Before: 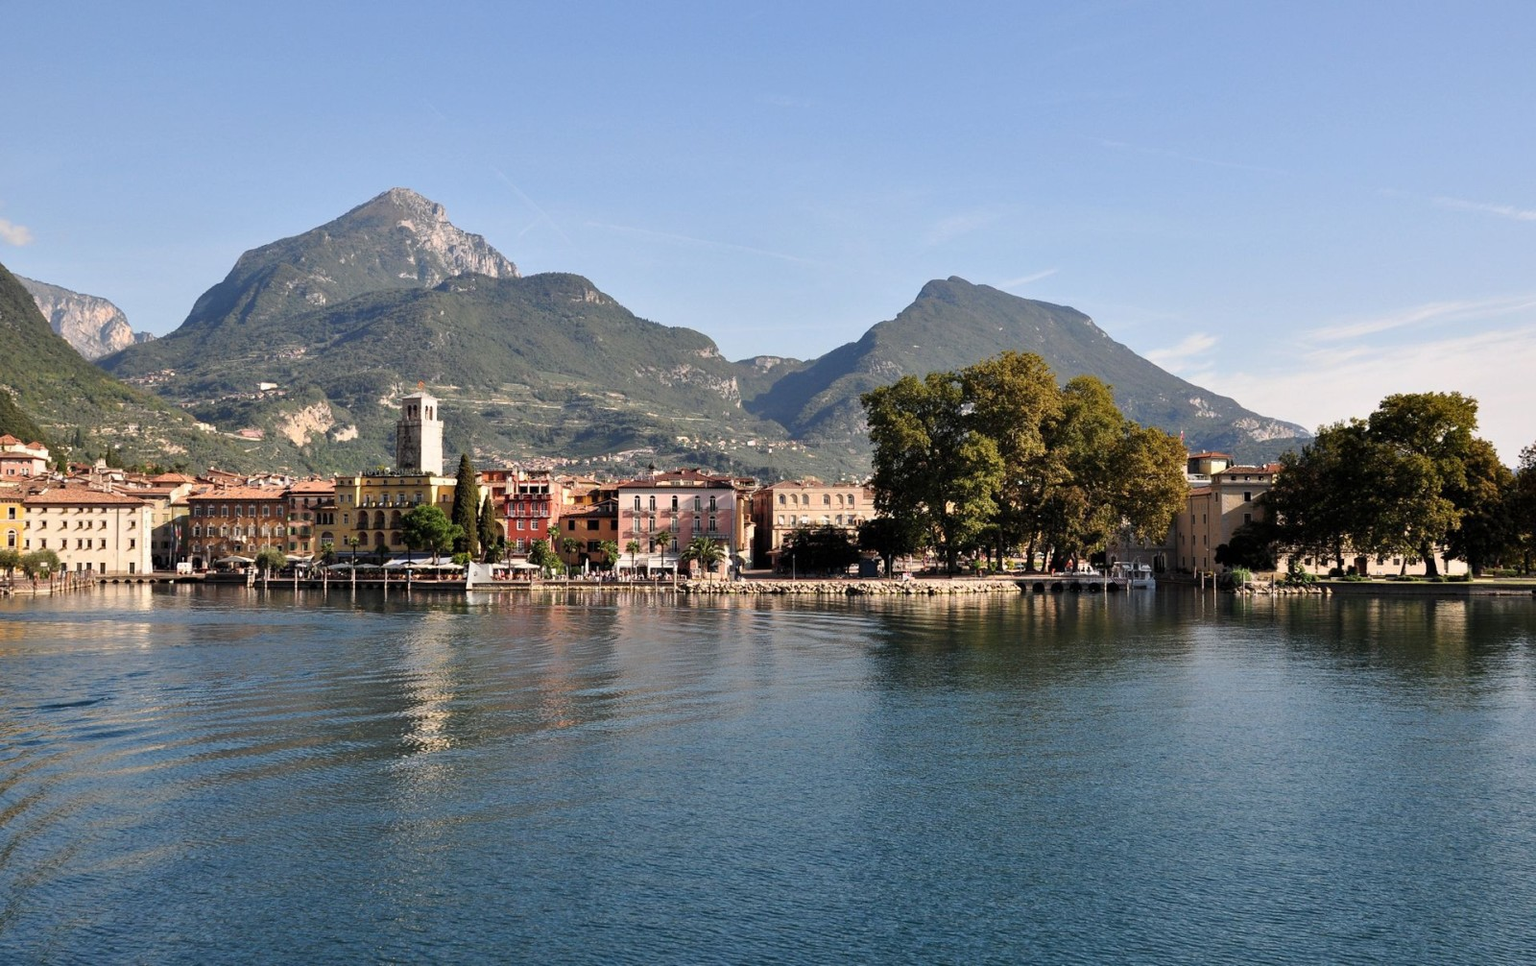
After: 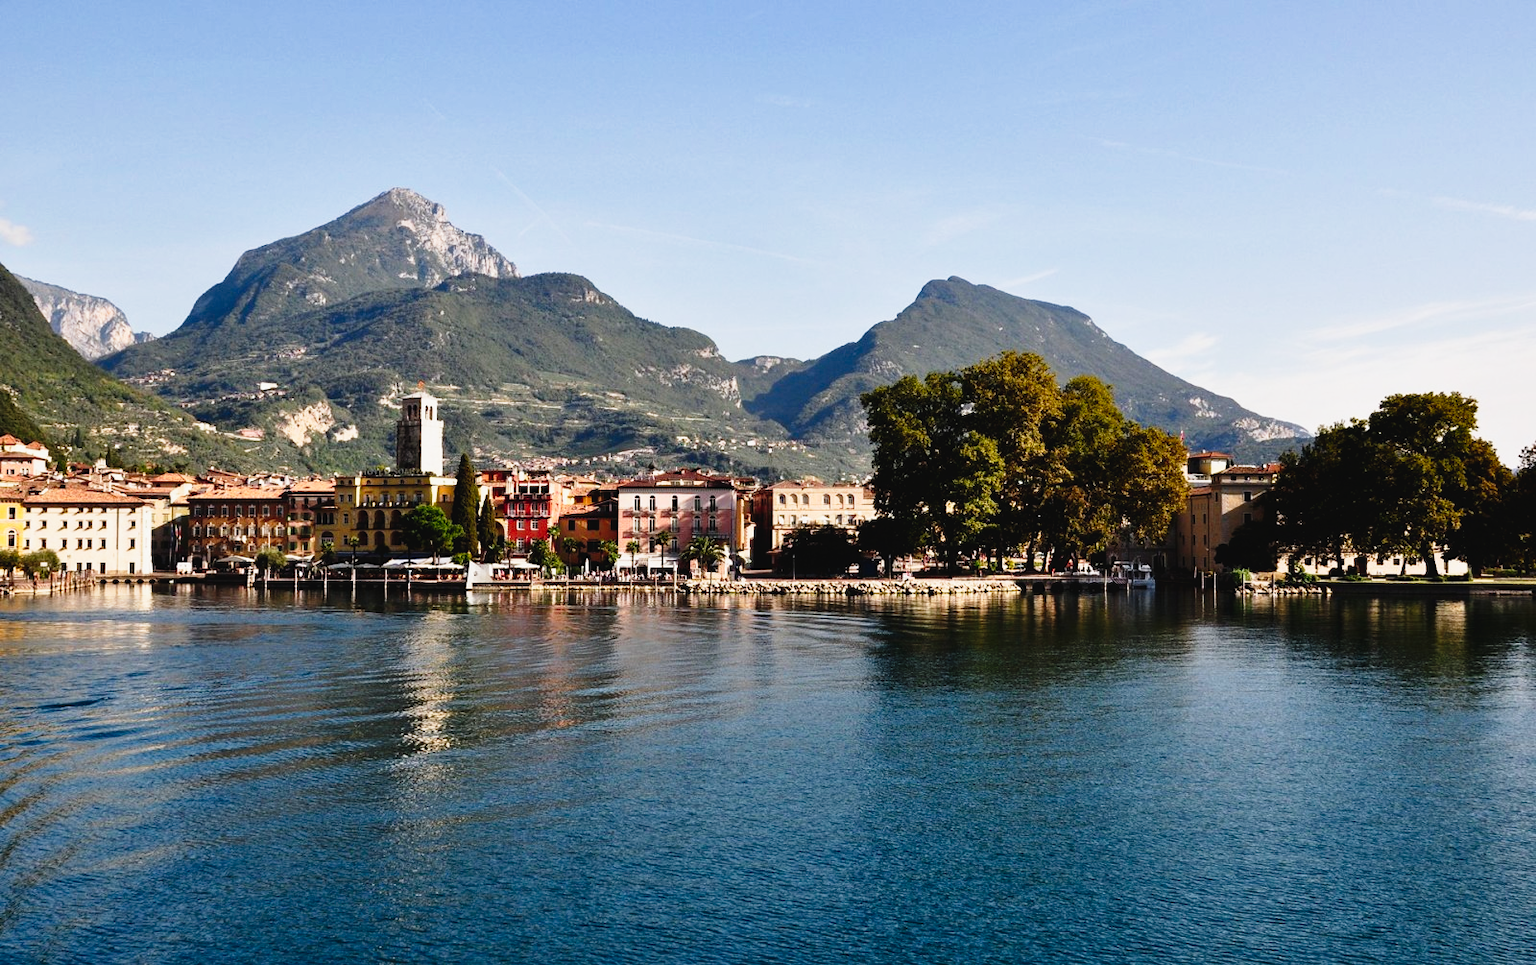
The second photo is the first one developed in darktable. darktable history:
contrast brightness saturation: contrast 0.066, brightness -0.129, saturation 0.052
tone curve: curves: ch0 [(0.003, 0.032) (0.037, 0.037) (0.149, 0.117) (0.297, 0.318) (0.41, 0.48) (0.541, 0.649) (0.722, 0.857) (0.875, 0.946) (1, 0.98)]; ch1 [(0, 0) (0.305, 0.325) (0.453, 0.437) (0.482, 0.474) (0.501, 0.498) (0.506, 0.503) (0.559, 0.576) (0.6, 0.635) (0.656, 0.707) (1, 1)]; ch2 [(0, 0) (0.323, 0.277) (0.408, 0.399) (0.45, 0.48) (0.499, 0.502) (0.515, 0.532) (0.573, 0.602) (0.653, 0.675) (0.75, 0.756) (1, 1)], preserve colors none
